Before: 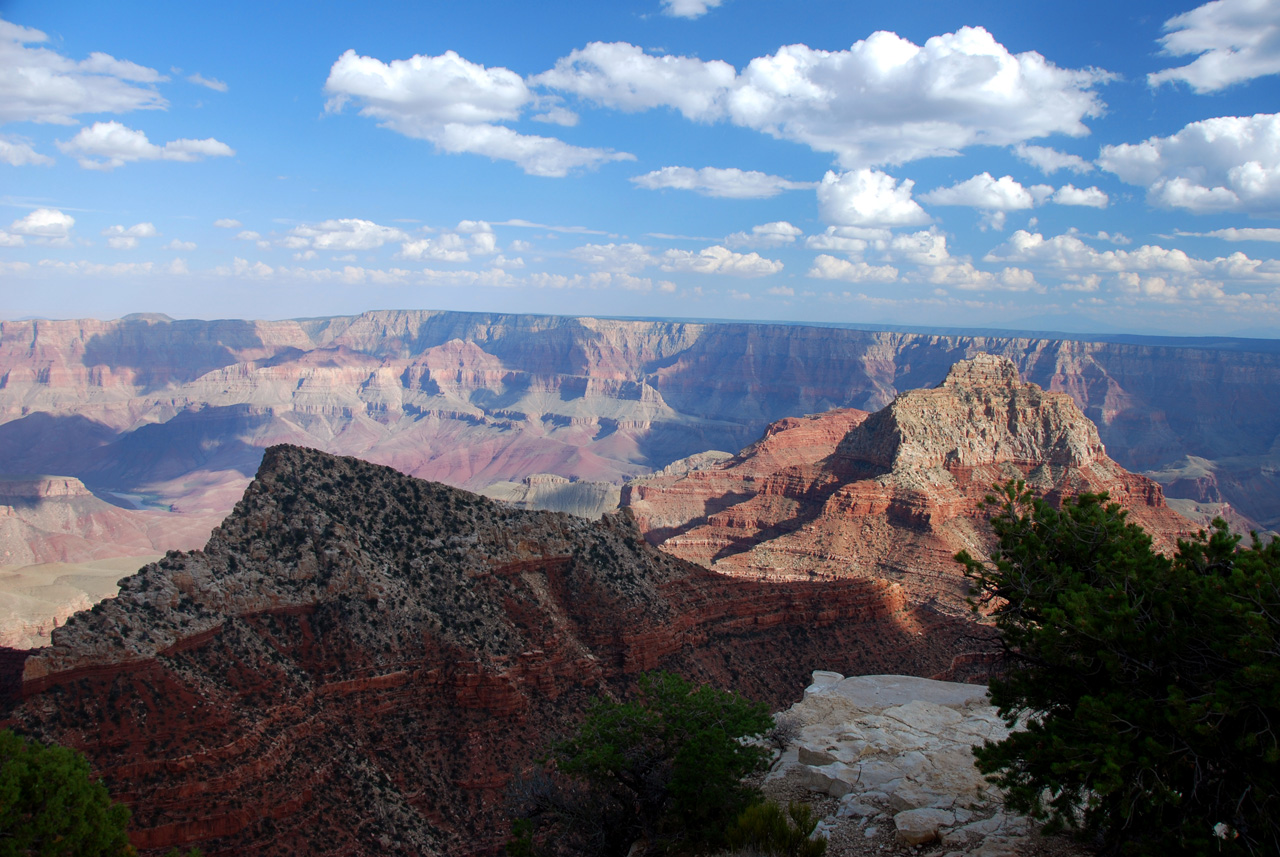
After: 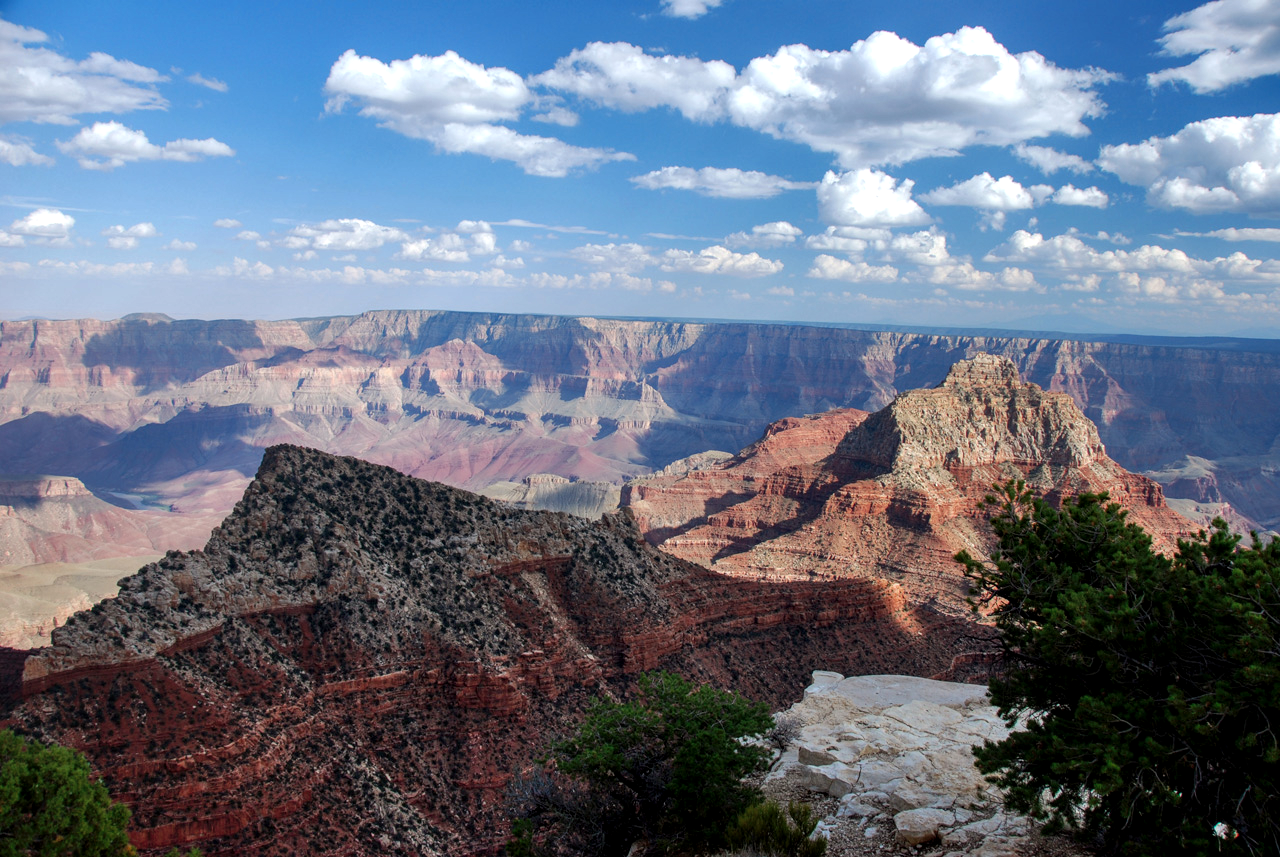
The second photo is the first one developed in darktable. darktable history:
shadows and highlights: soften with gaussian
local contrast: detail 130%
exposure: compensate highlight preservation false
